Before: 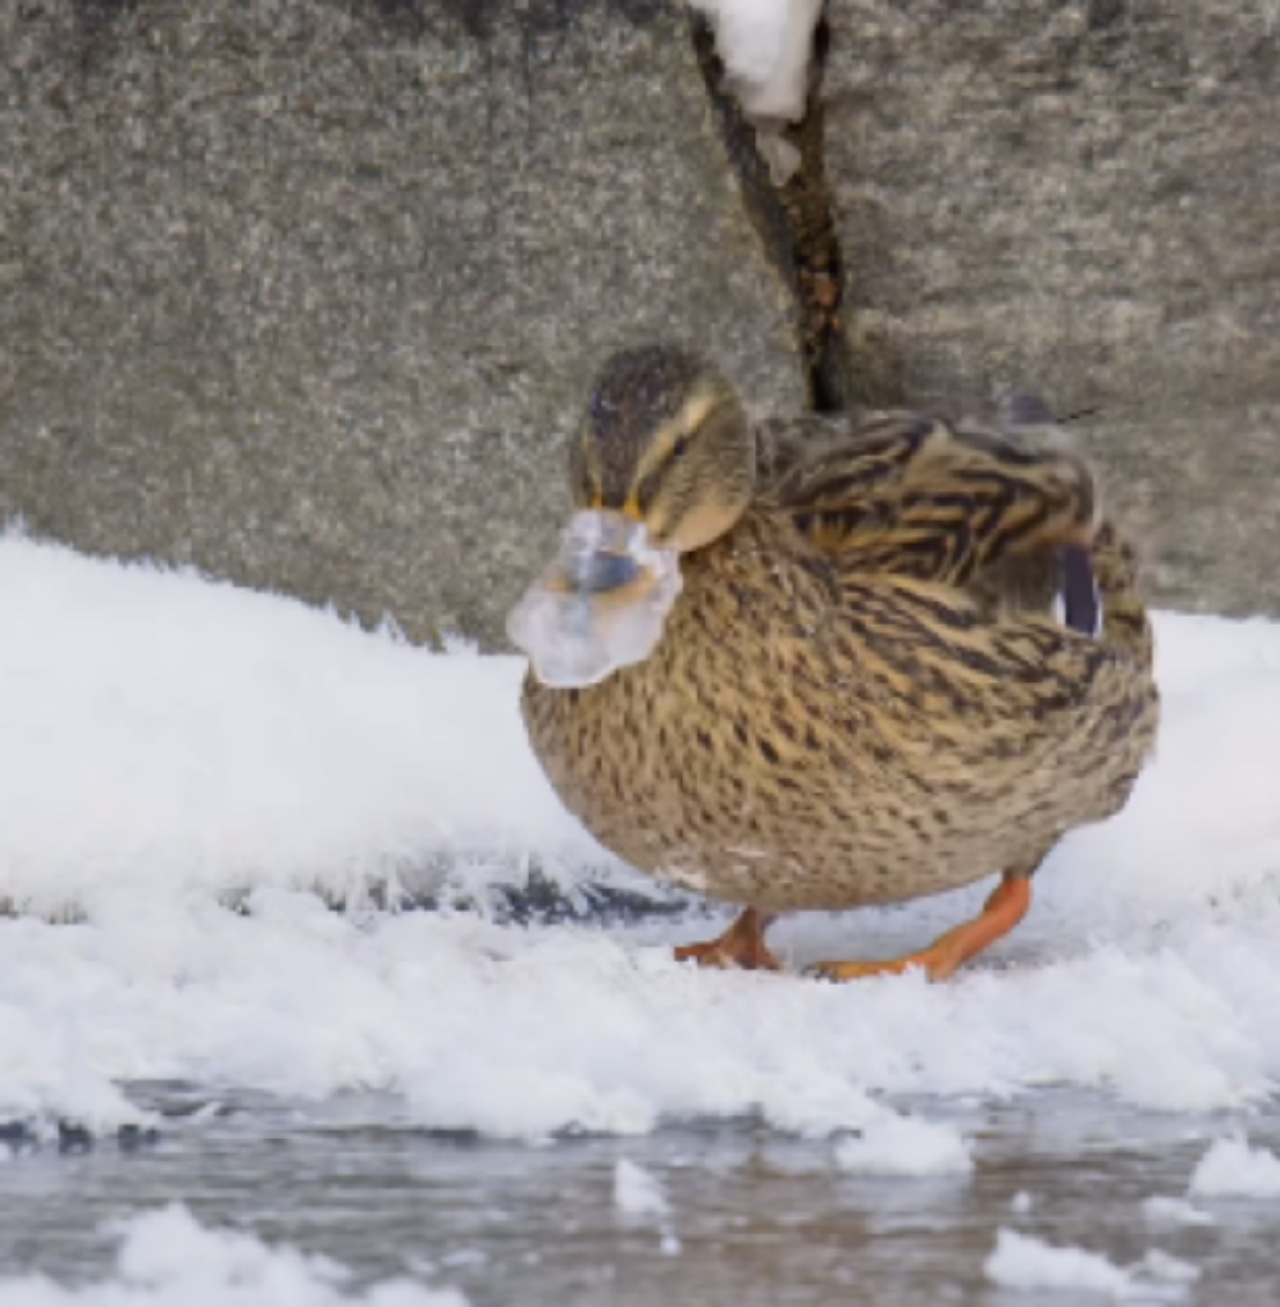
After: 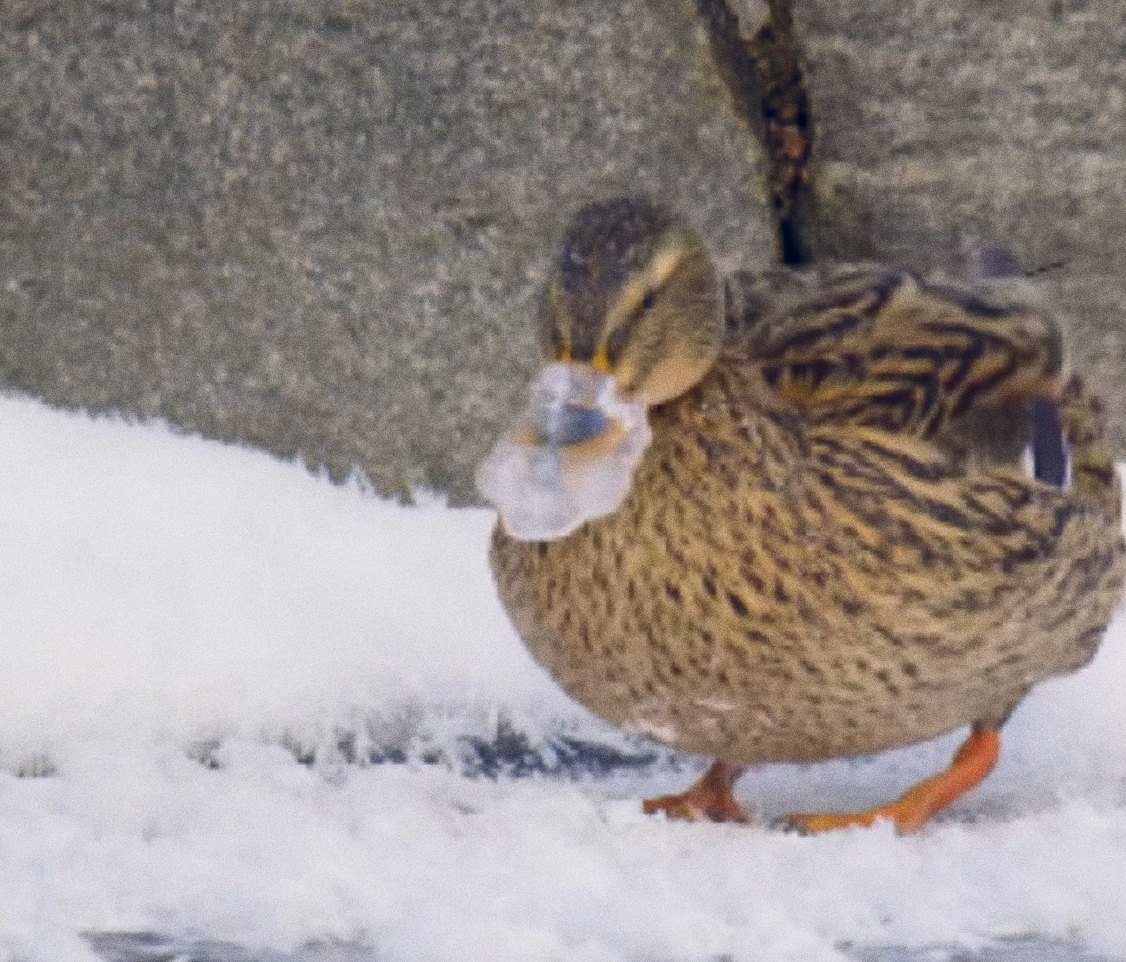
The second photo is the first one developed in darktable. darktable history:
color balance rgb: shadows lift › hue 87.51°, highlights gain › chroma 0.68%, highlights gain › hue 55.1°, global offset › chroma 0.13%, global offset › hue 253.66°, linear chroma grading › global chroma 0.5%, perceptual saturation grading › global saturation 16.38%
crop and rotate: left 2.425%, top 11.305%, right 9.6%, bottom 15.08%
grain: coarseness 0.09 ISO, strength 40%
